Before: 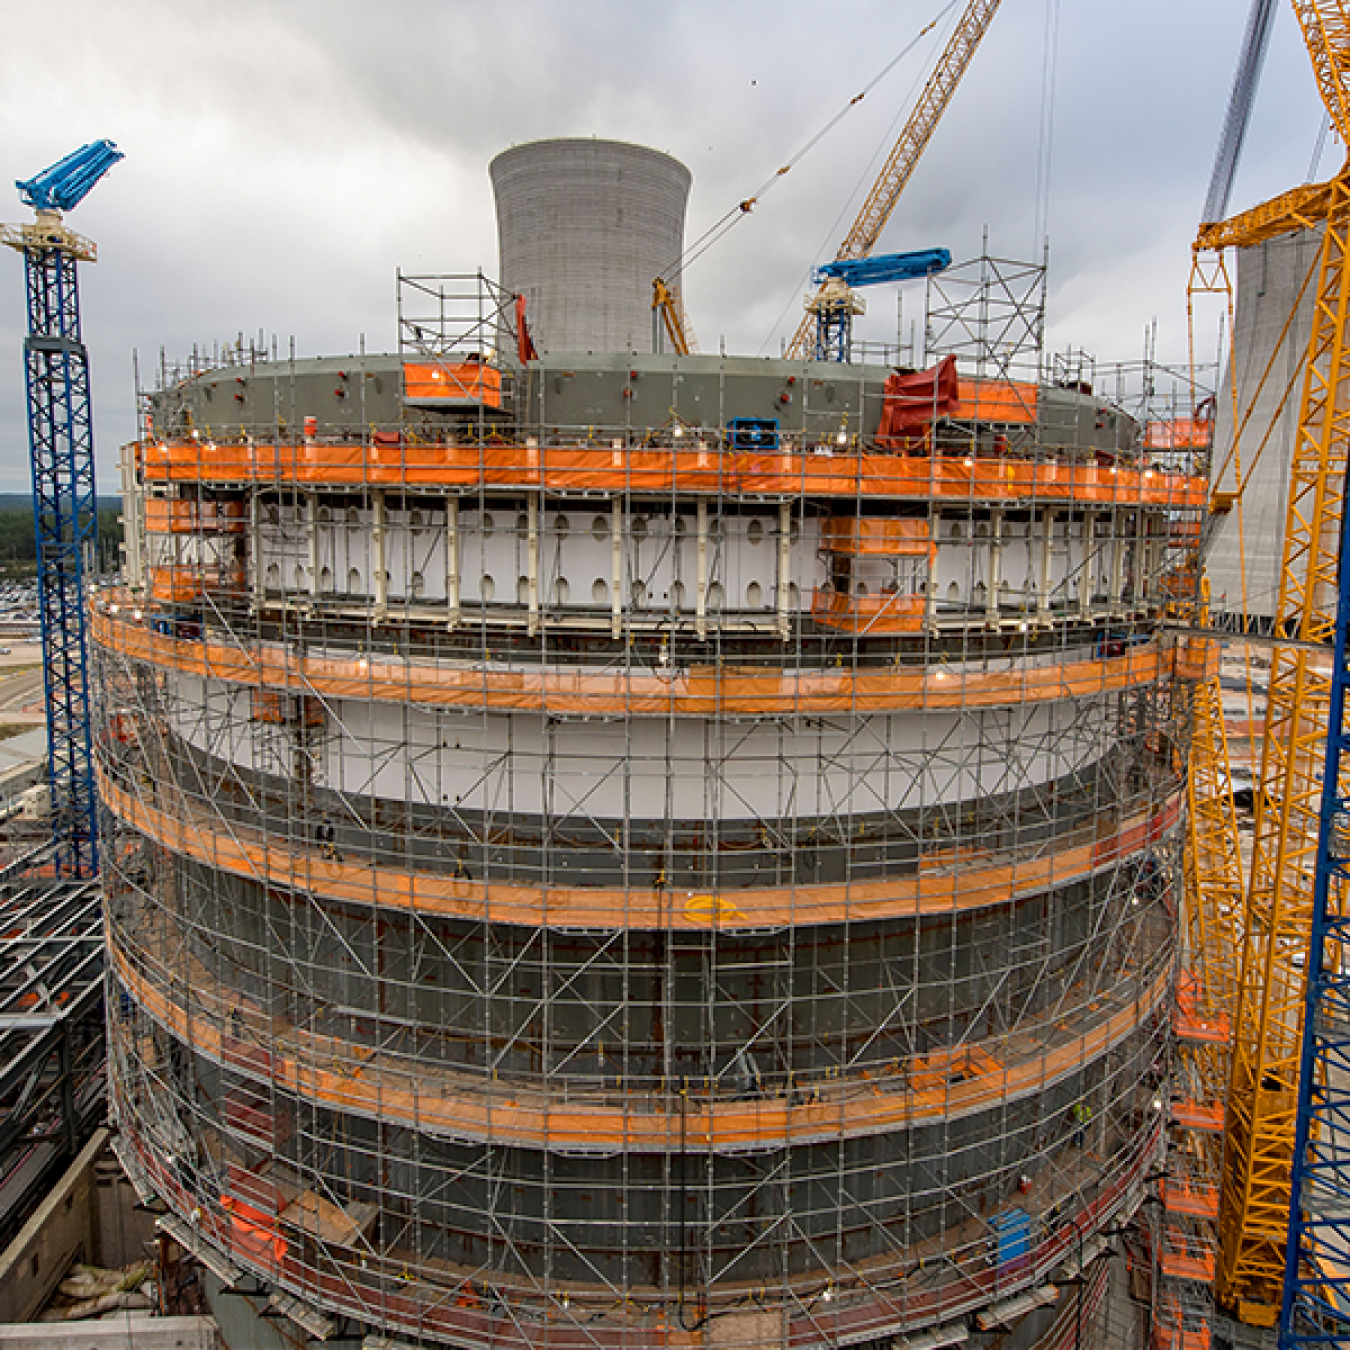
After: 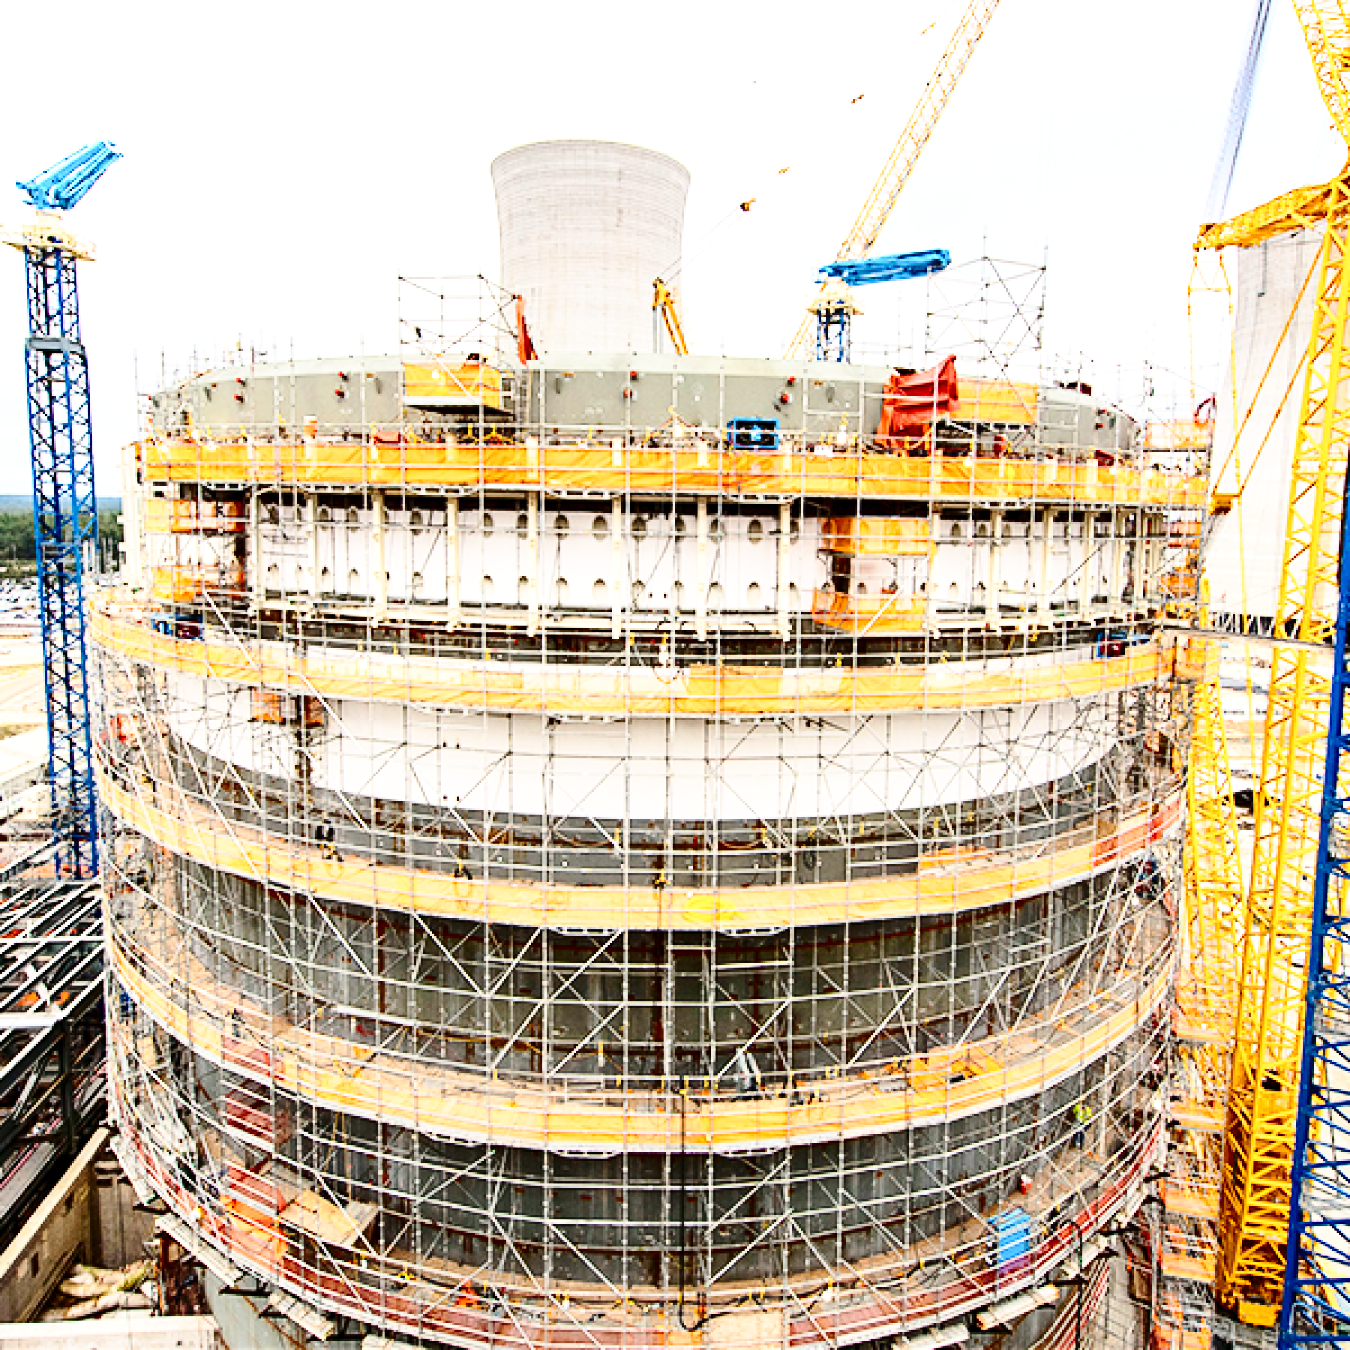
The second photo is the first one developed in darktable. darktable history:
exposure: exposure 1.158 EV, compensate highlight preservation false
base curve: curves: ch0 [(0, 0) (0.028, 0.03) (0.121, 0.232) (0.46, 0.748) (0.859, 0.968) (1, 1)], preserve colors none
contrast brightness saturation: contrast 0.274
